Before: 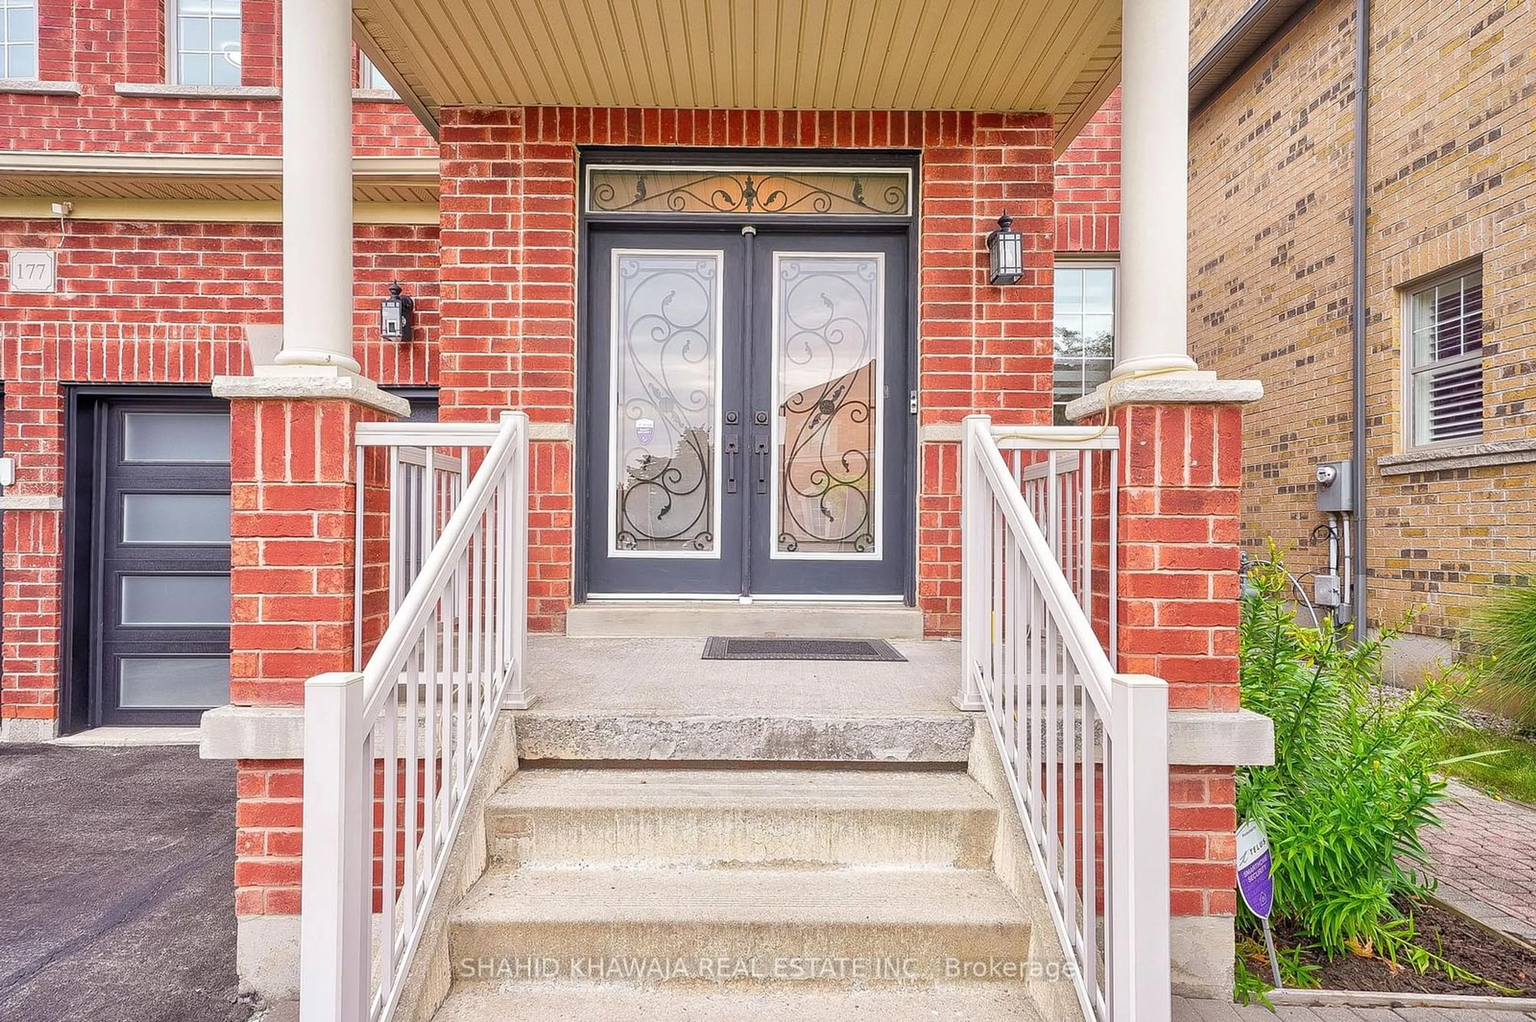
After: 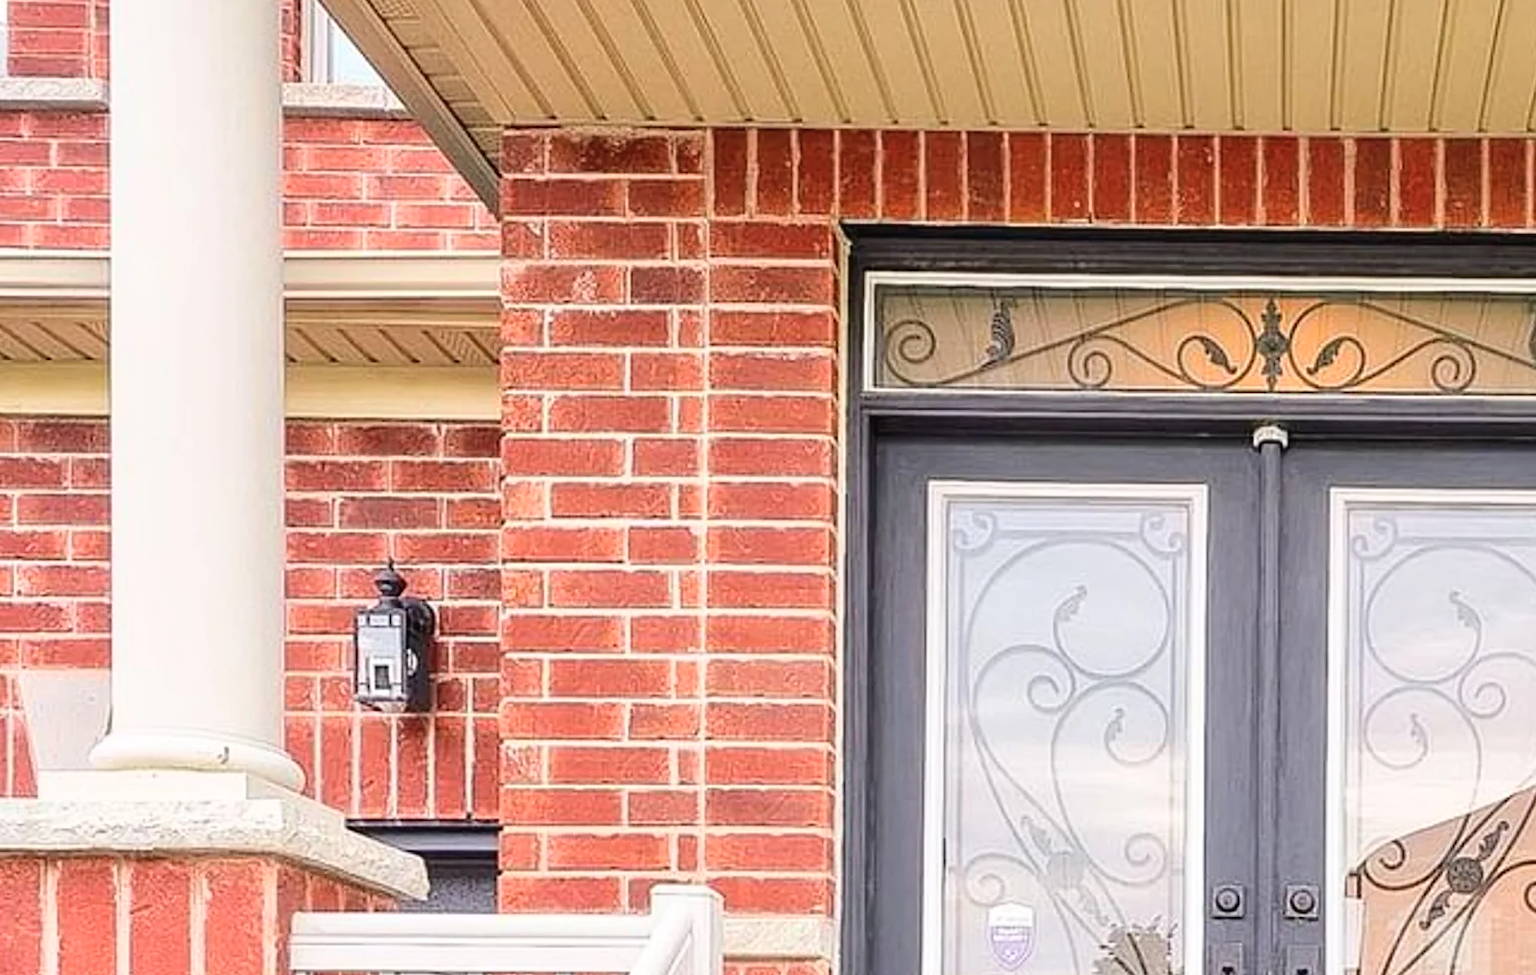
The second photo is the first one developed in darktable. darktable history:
tone curve: curves: ch0 [(0, 0) (0.003, 0.023) (0.011, 0.025) (0.025, 0.029) (0.044, 0.047) (0.069, 0.079) (0.1, 0.113) (0.136, 0.152) (0.177, 0.199) (0.224, 0.26) (0.277, 0.333) (0.335, 0.404) (0.399, 0.48) (0.468, 0.559) (0.543, 0.635) (0.623, 0.713) (0.709, 0.797) (0.801, 0.879) (0.898, 0.953) (1, 1)], color space Lab, independent channels, preserve colors none
crop: left 15.538%, top 5.424%, right 44.272%, bottom 56.199%
